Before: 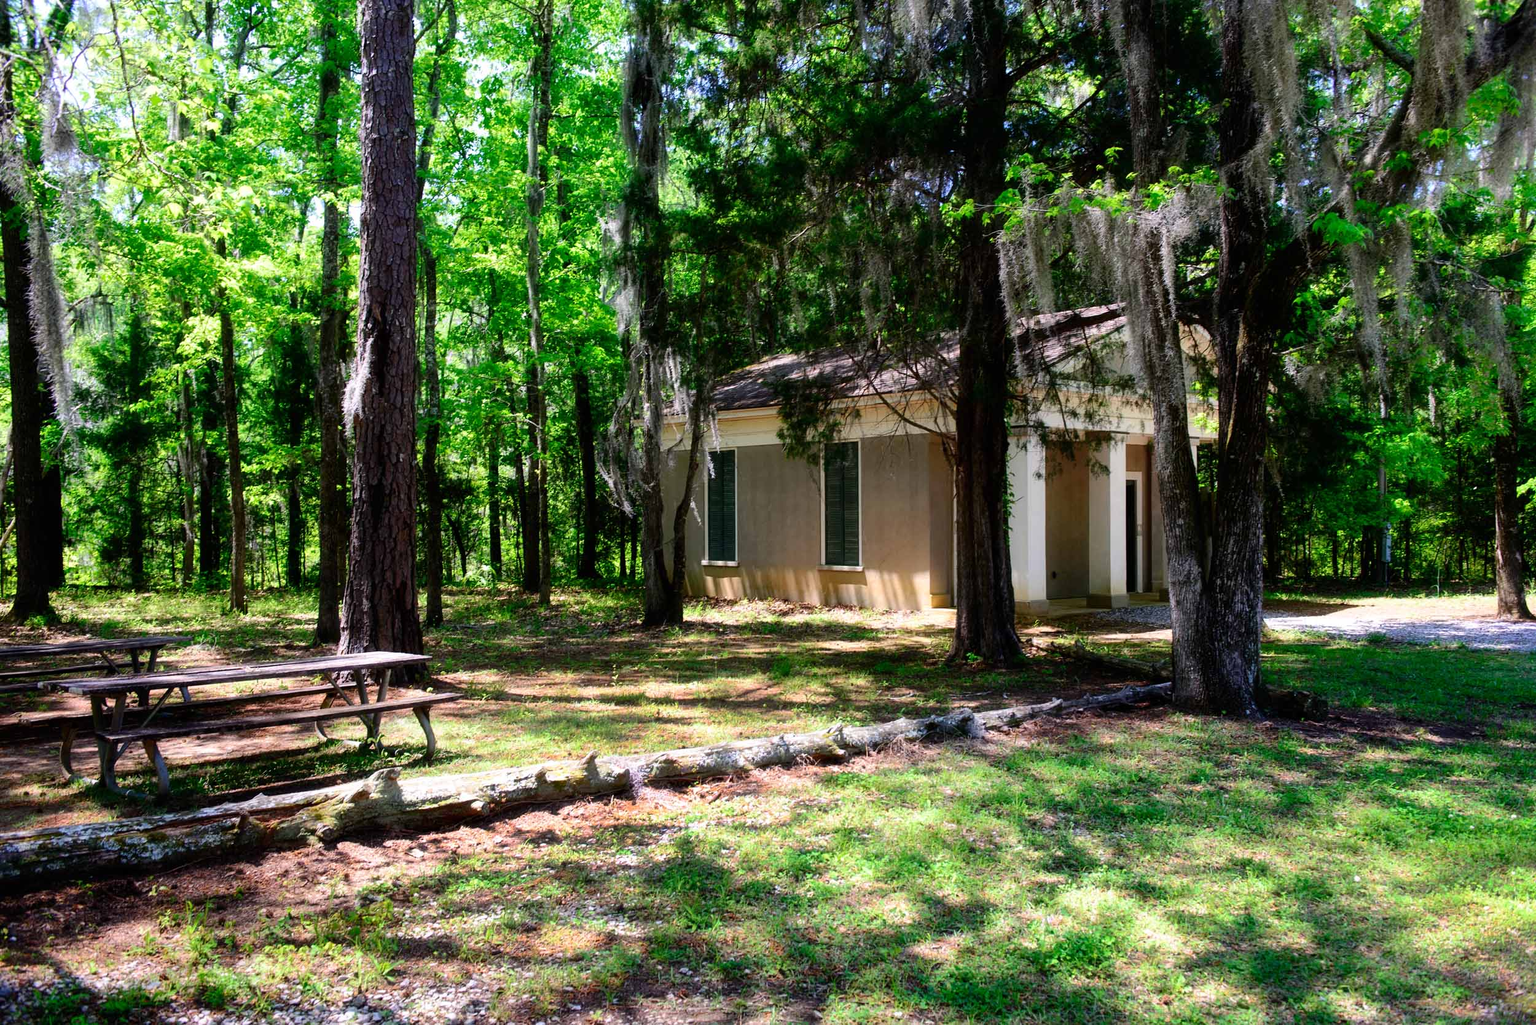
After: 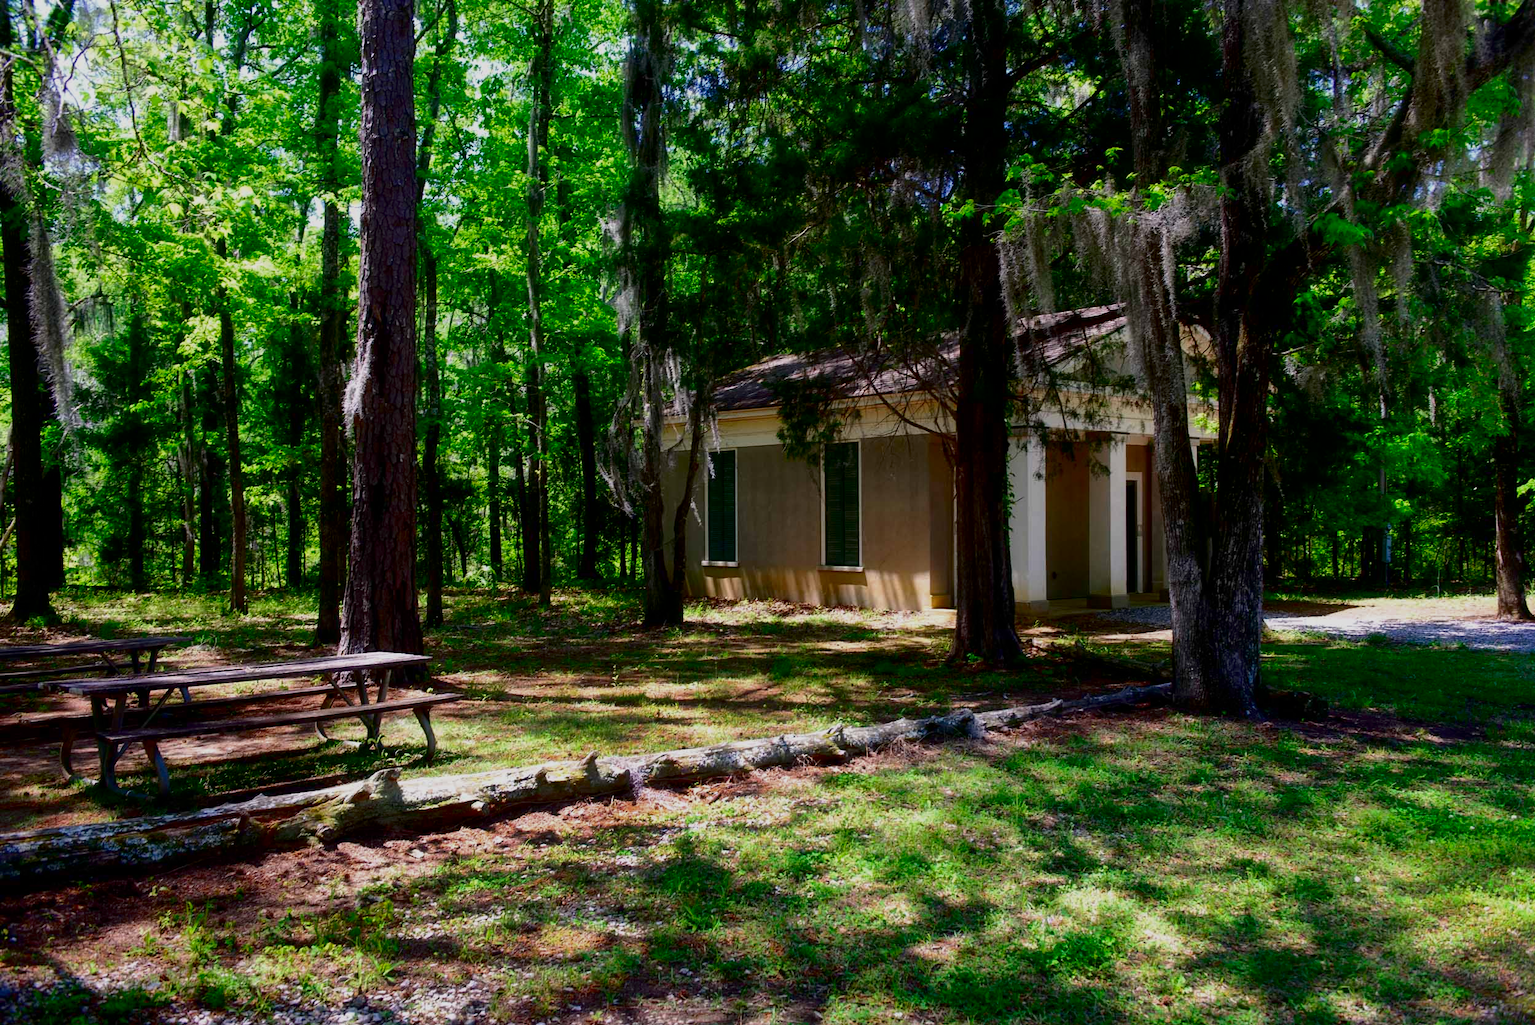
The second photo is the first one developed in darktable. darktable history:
tone equalizer: -8 EV 0.25 EV, -7 EV 0.417 EV, -6 EV 0.417 EV, -5 EV 0.25 EV, -3 EV -0.25 EV, -2 EV -0.417 EV, -1 EV -0.417 EV, +0 EV -0.25 EV, edges refinement/feathering 500, mask exposure compensation -1.57 EV, preserve details guided filter
contrast brightness saturation: contrast 0.13, brightness -0.24, saturation 0.14
